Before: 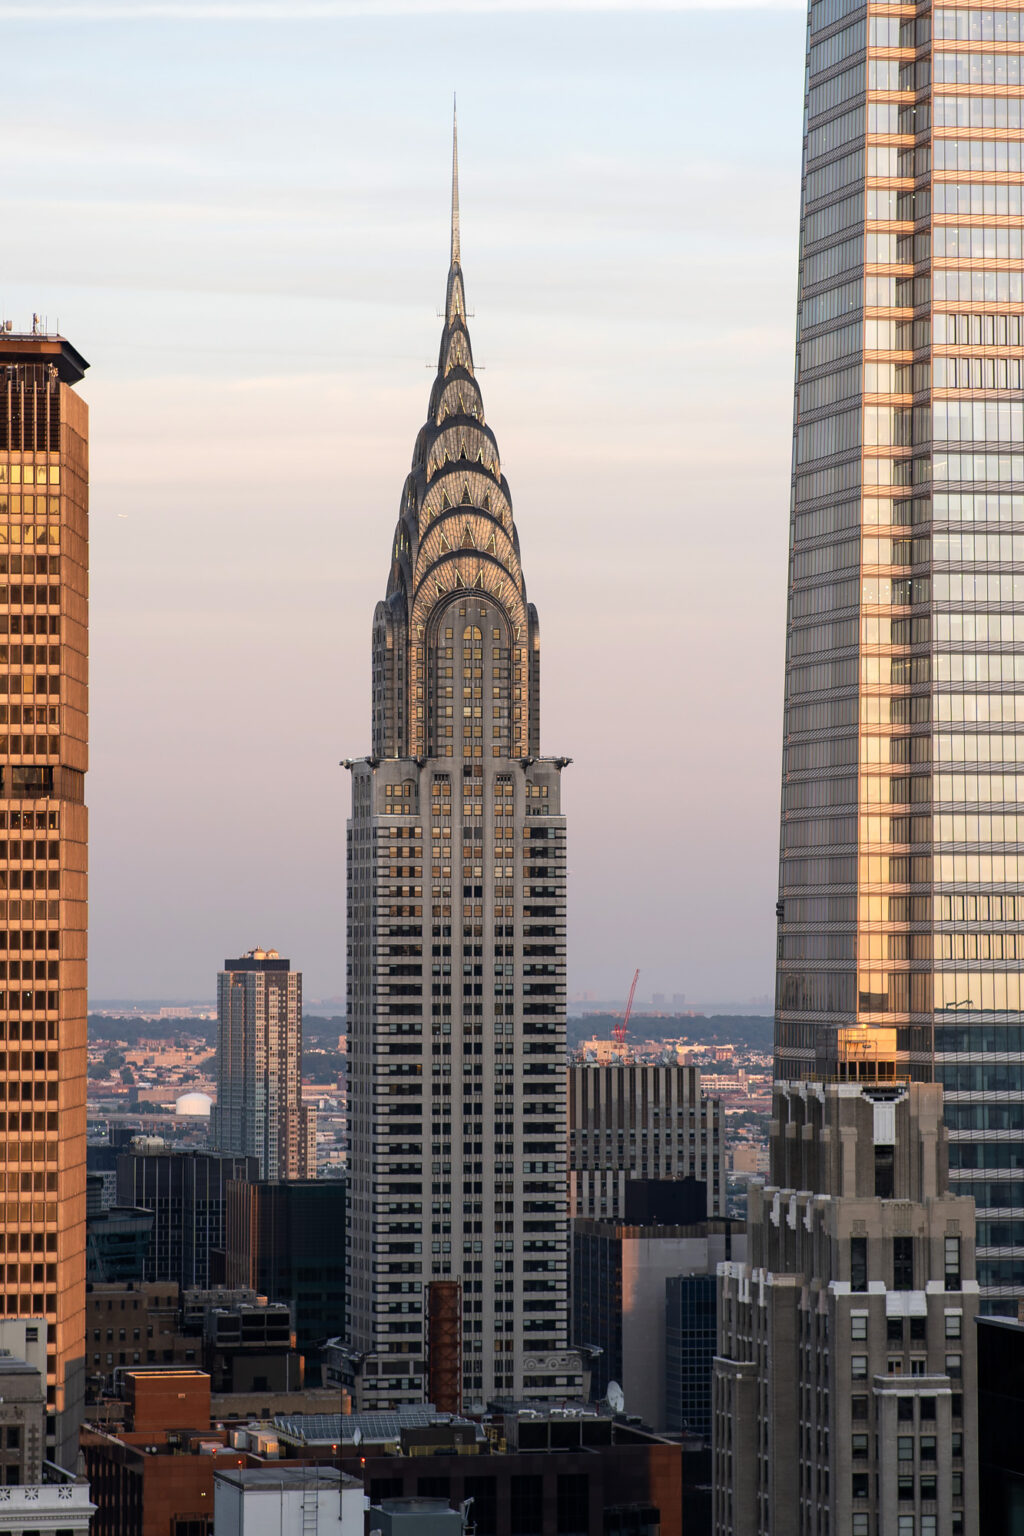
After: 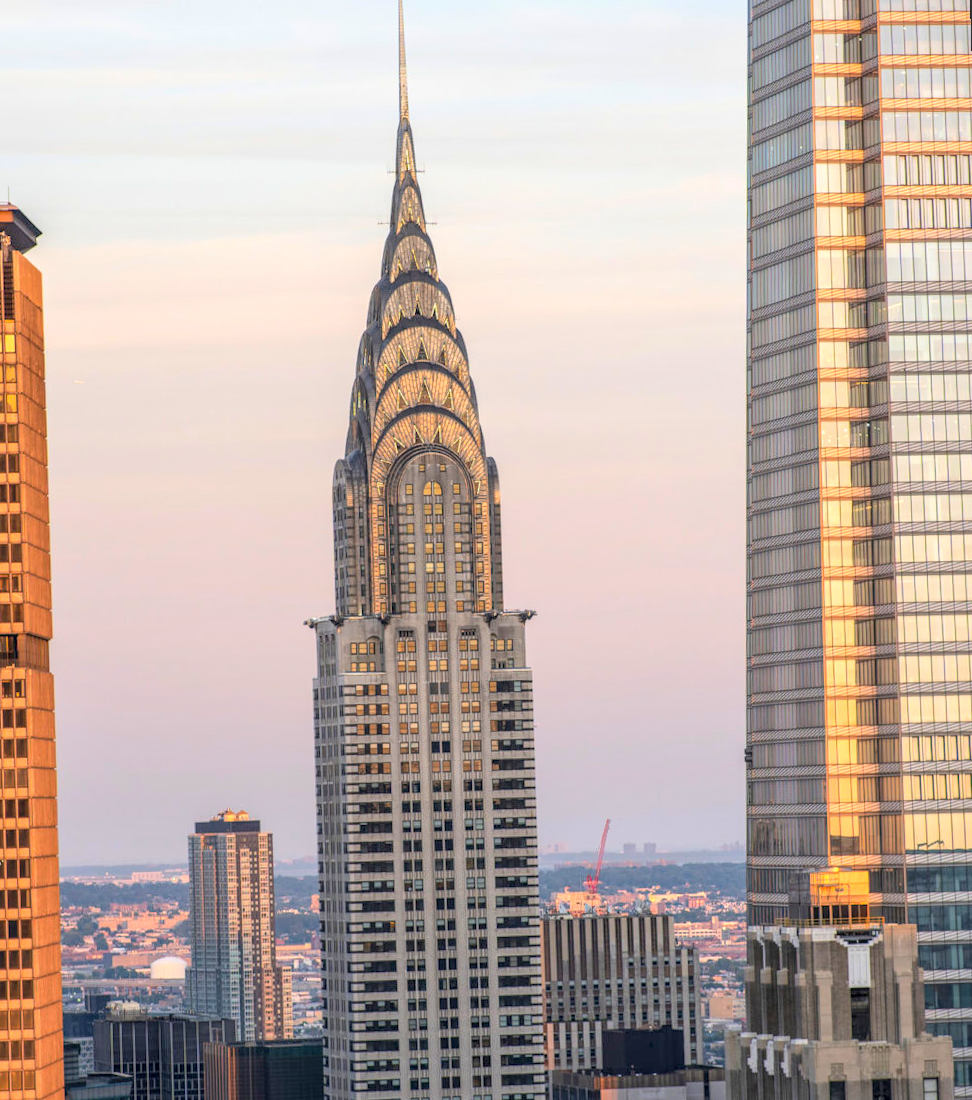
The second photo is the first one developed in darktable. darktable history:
exposure: black level correction 0.001, exposure 1.646 EV, compensate exposure bias true, compensate highlight preservation false
rotate and perspective: rotation -1.75°, automatic cropping off
local contrast: highlights 0%, shadows 0%, detail 133%
global tonemap: drago (1, 100), detail 1
crop: left 5.596%, top 10.314%, right 3.534%, bottom 19.395%
